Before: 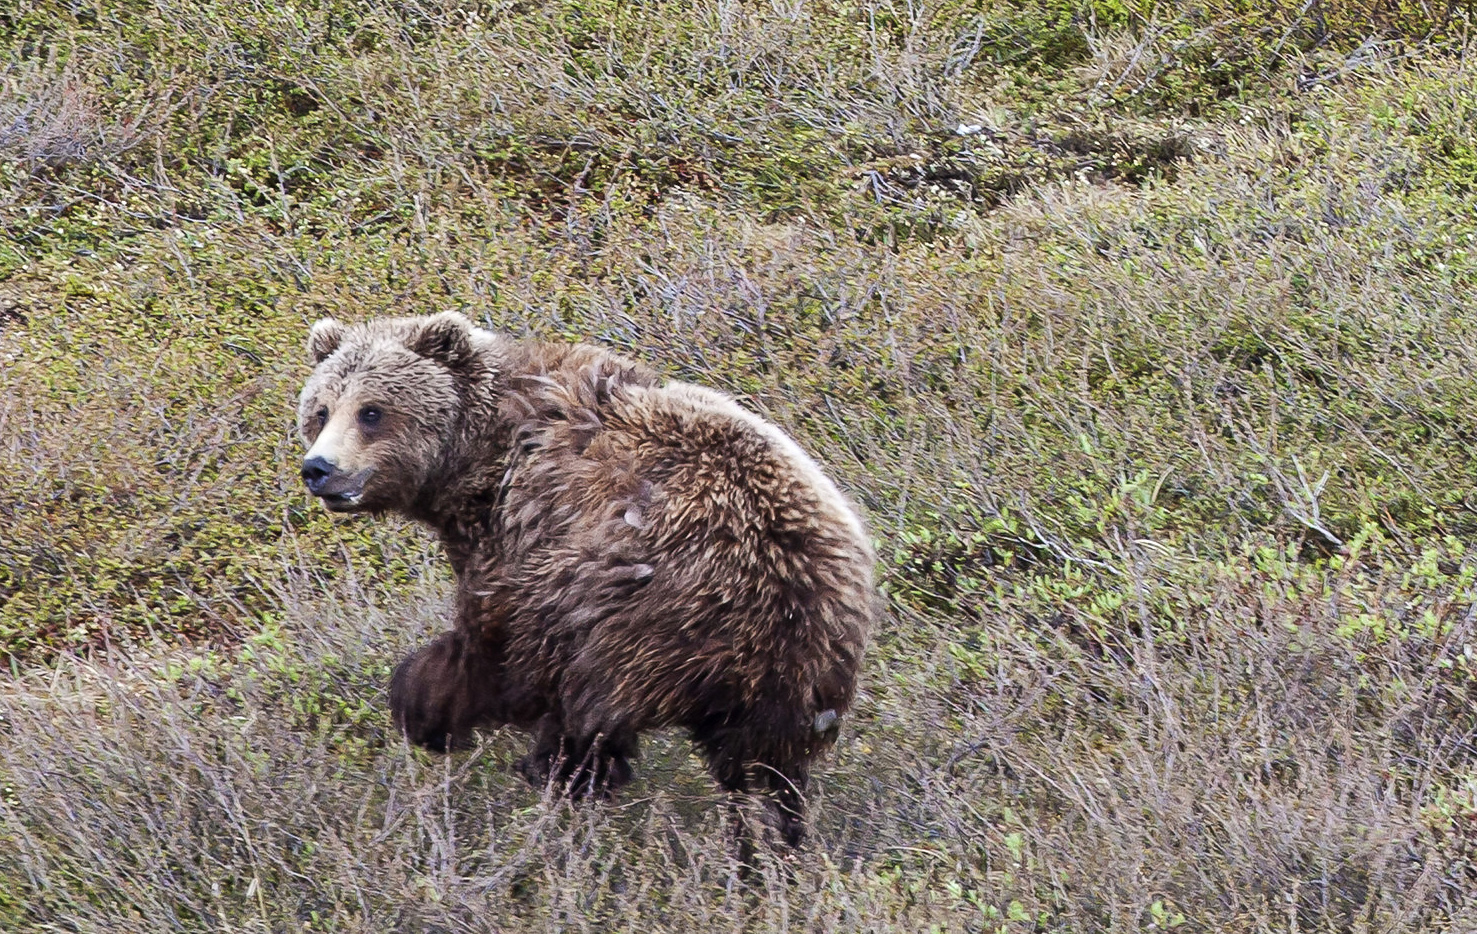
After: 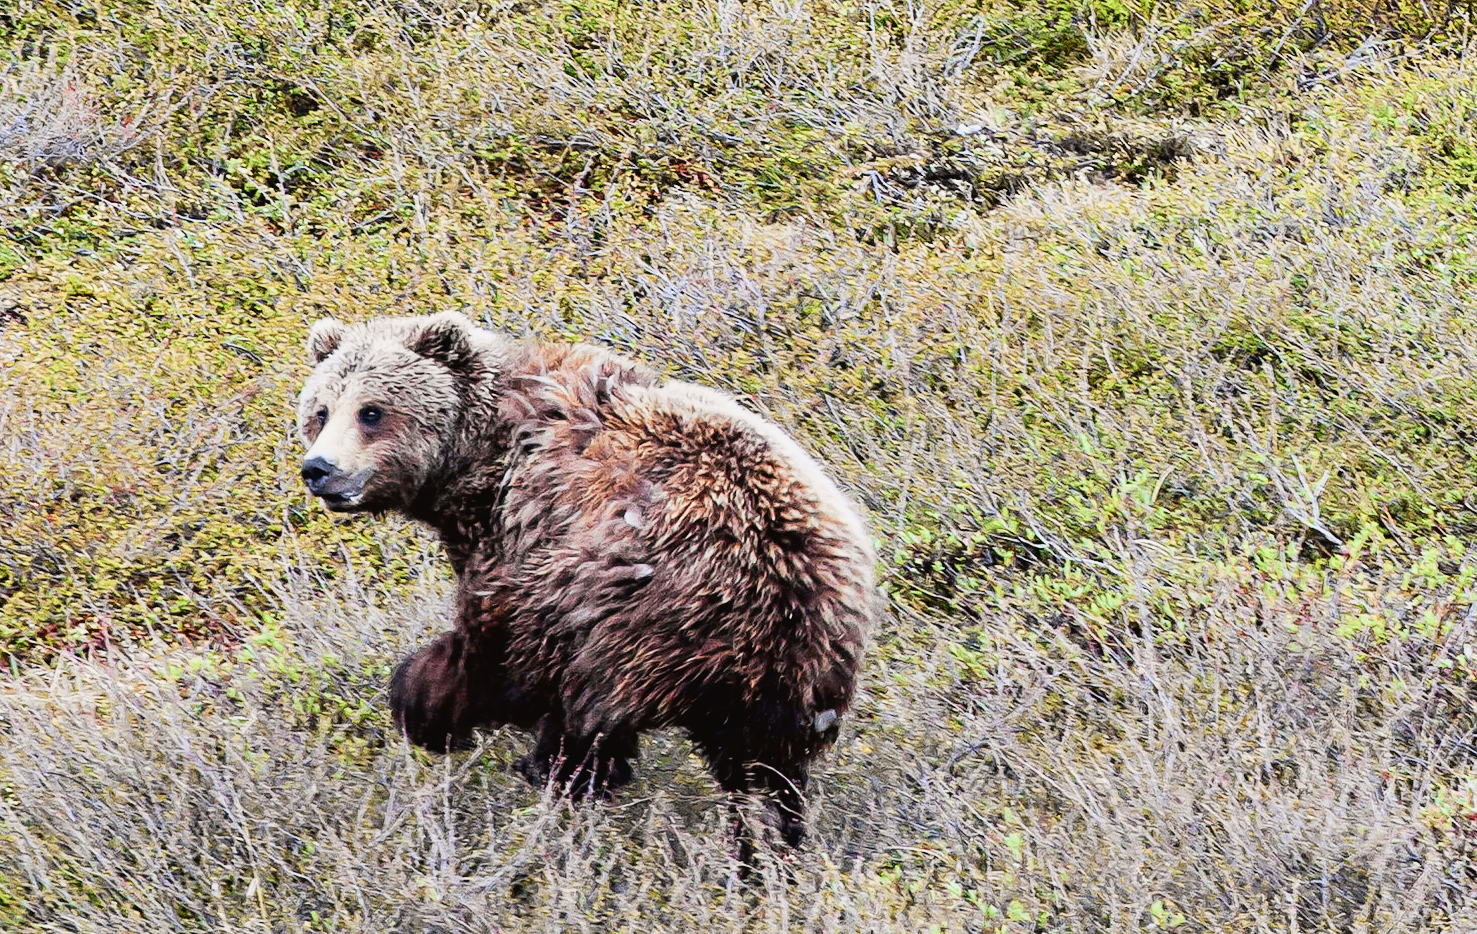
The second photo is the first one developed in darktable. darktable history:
tone curve: curves: ch0 [(0, 0.024) (0.049, 0.038) (0.176, 0.162) (0.311, 0.337) (0.416, 0.471) (0.565, 0.658) (0.817, 0.911) (1, 1)]; ch1 [(0, 0) (0.339, 0.358) (0.445, 0.439) (0.476, 0.47) (0.504, 0.504) (0.53, 0.511) (0.557, 0.558) (0.627, 0.664) (0.728, 0.786) (1, 1)]; ch2 [(0, 0) (0.327, 0.324) (0.417, 0.44) (0.46, 0.453) (0.502, 0.504) (0.526, 0.52) (0.549, 0.561) (0.619, 0.657) (0.76, 0.765) (1, 1)], color space Lab, independent channels, preserve colors none
exposure: exposure 0.2 EV, compensate highlight preservation false
filmic rgb: black relative exposure -8.03 EV, white relative exposure 3.91 EV, hardness 4.23
